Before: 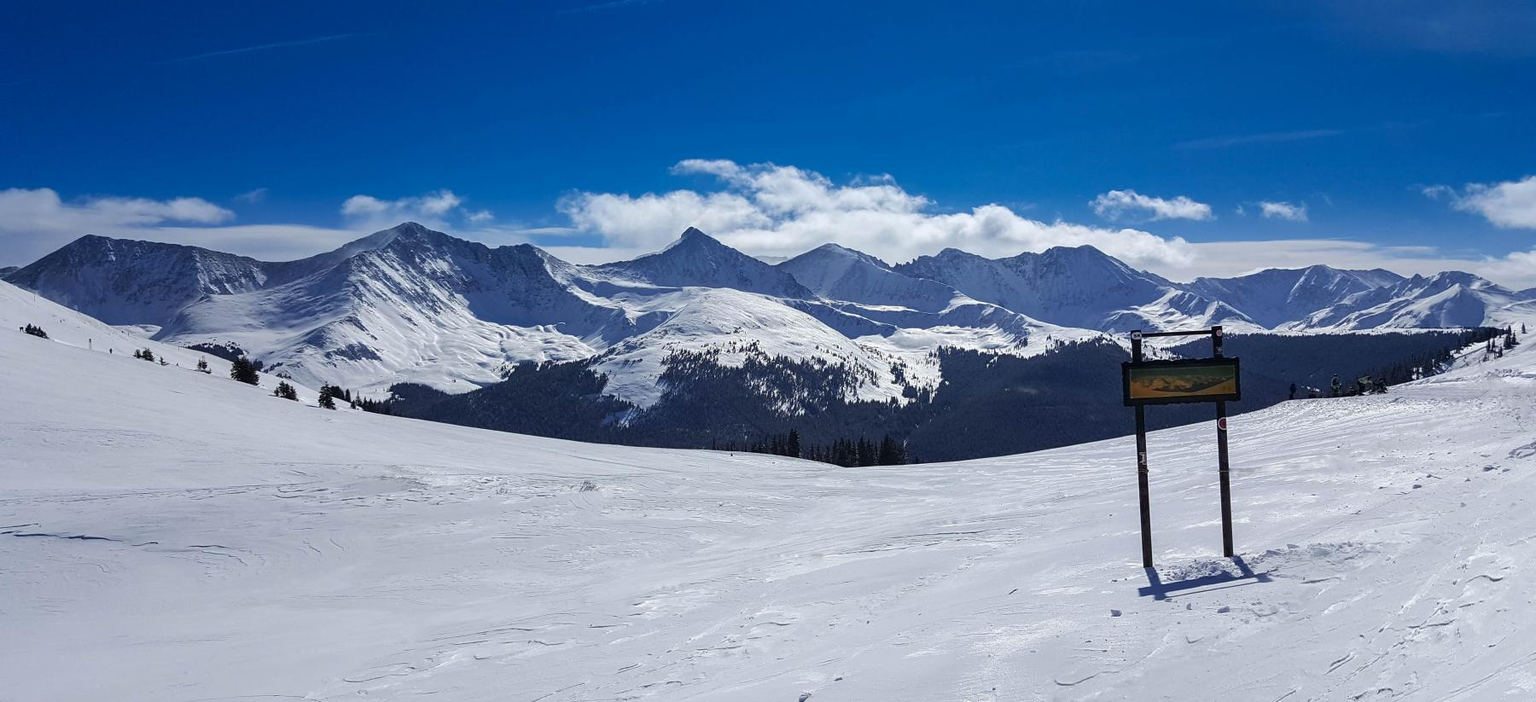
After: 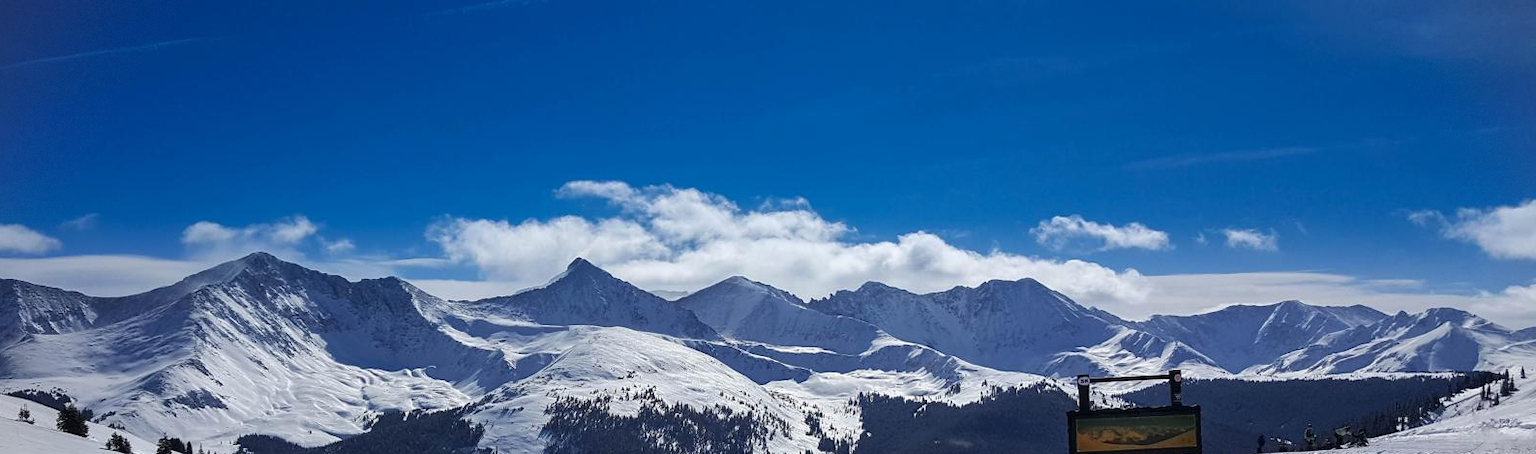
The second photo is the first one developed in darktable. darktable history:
vignetting: fall-off start 91%, fall-off radius 39.39%, brightness -0.182, saturation -0.3, width/height ratio 1.219, shape 1.3, dithering 8-bit output, unbound false
crop and rotate: left 11.812%, bottom 42.776%
